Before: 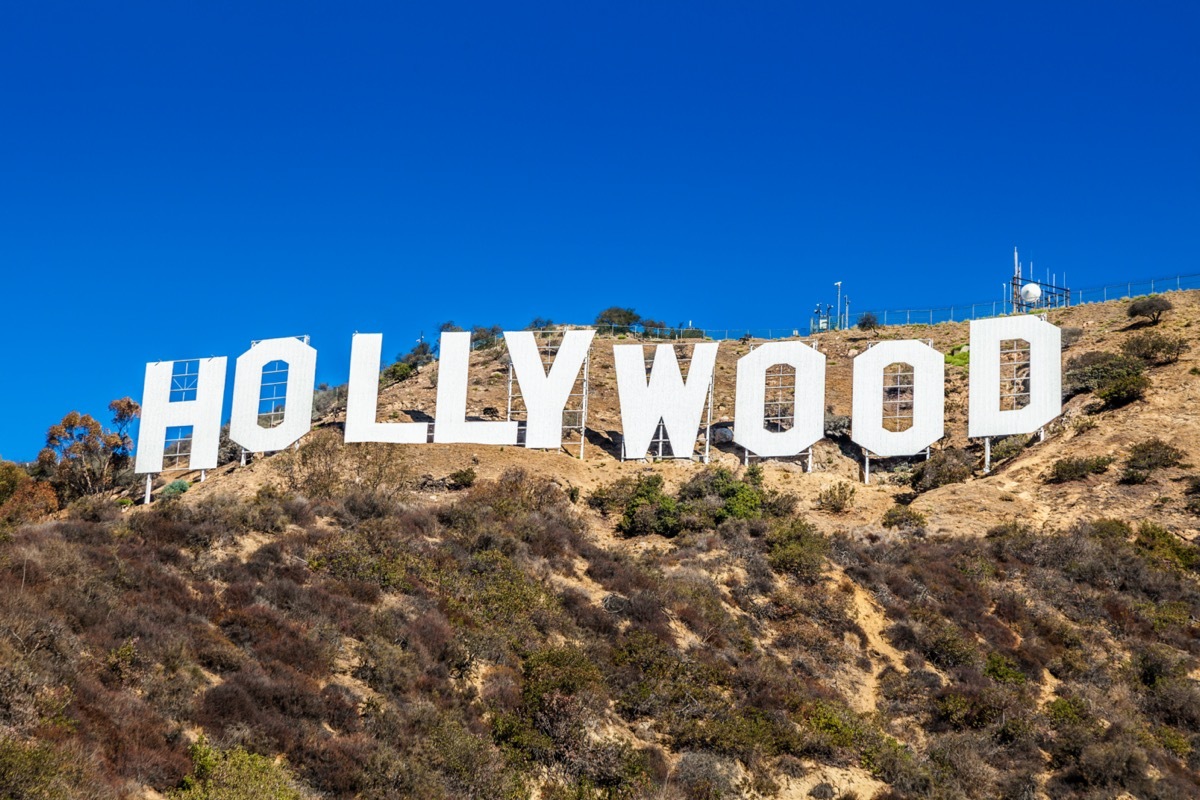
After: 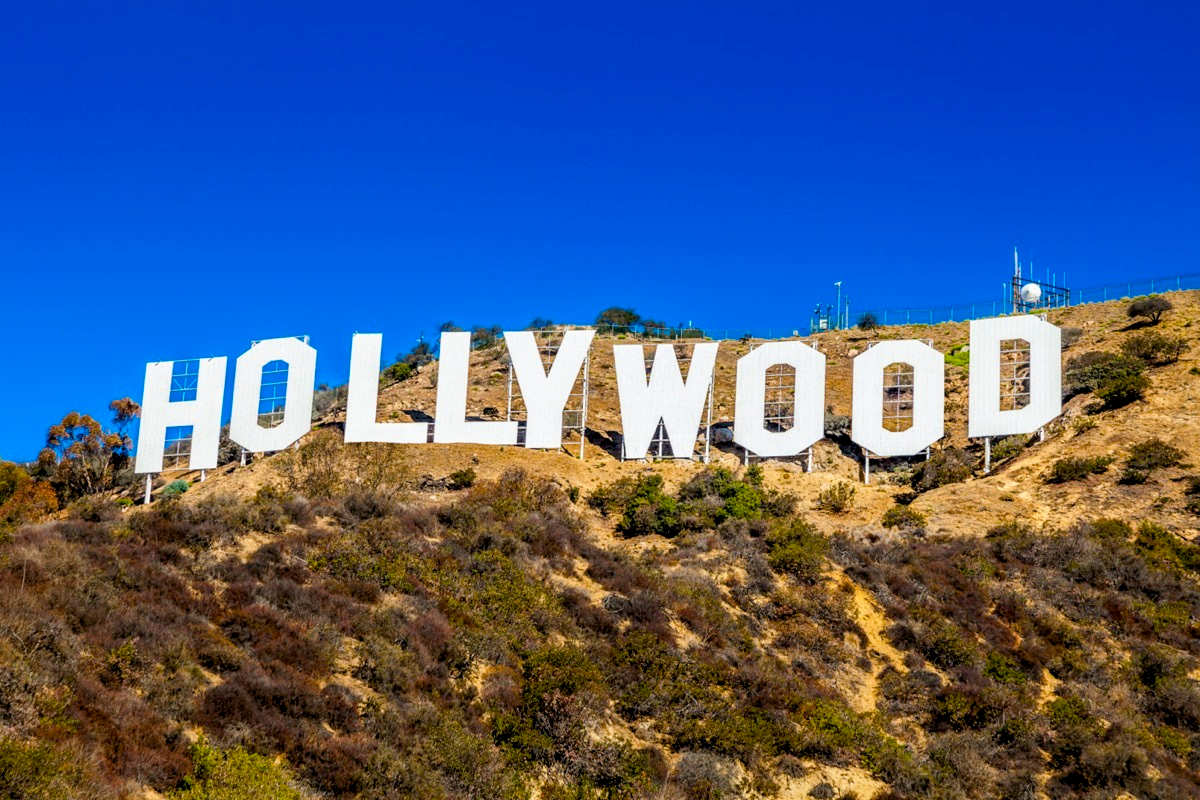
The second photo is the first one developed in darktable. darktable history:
color balance rgb: power › hue 74.73°, global offset › luminance -0.839%, perceptual saturation grading › global saturation 25.824%, global vibrance 25.338%
